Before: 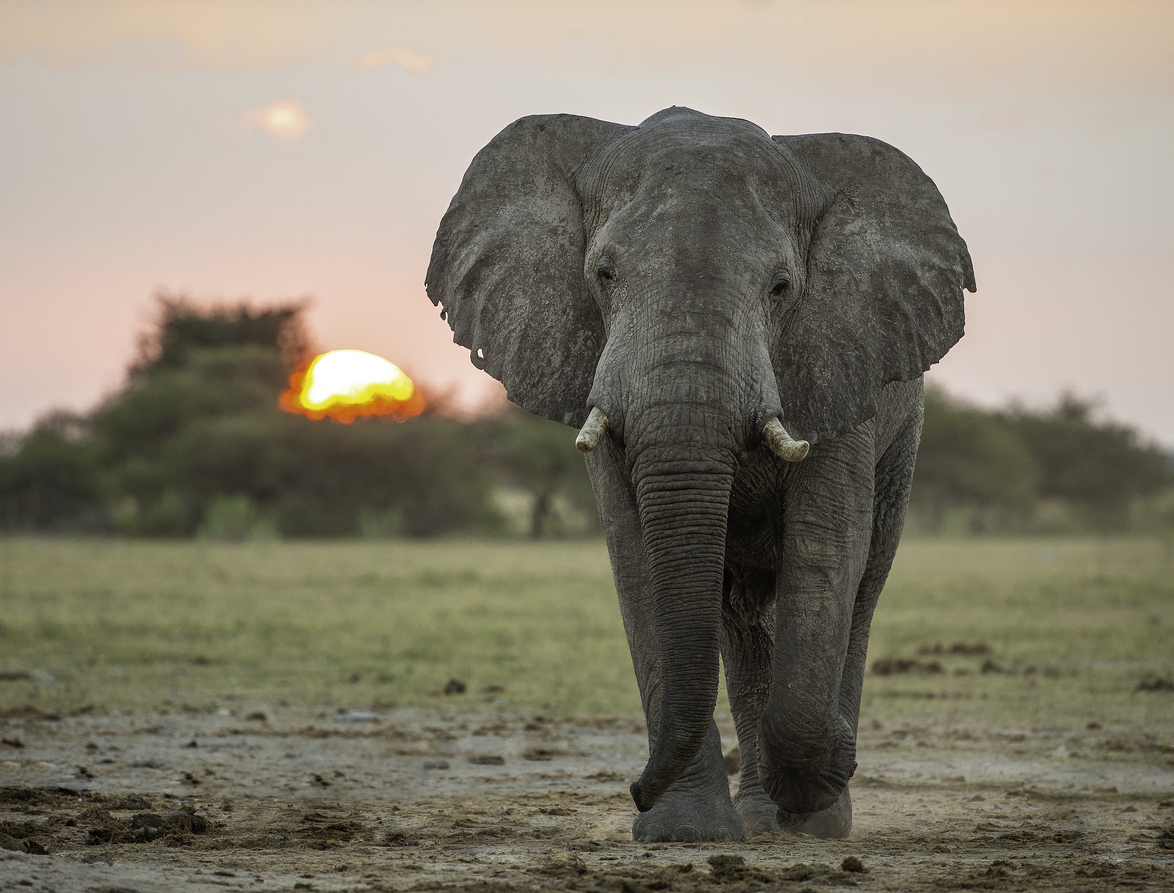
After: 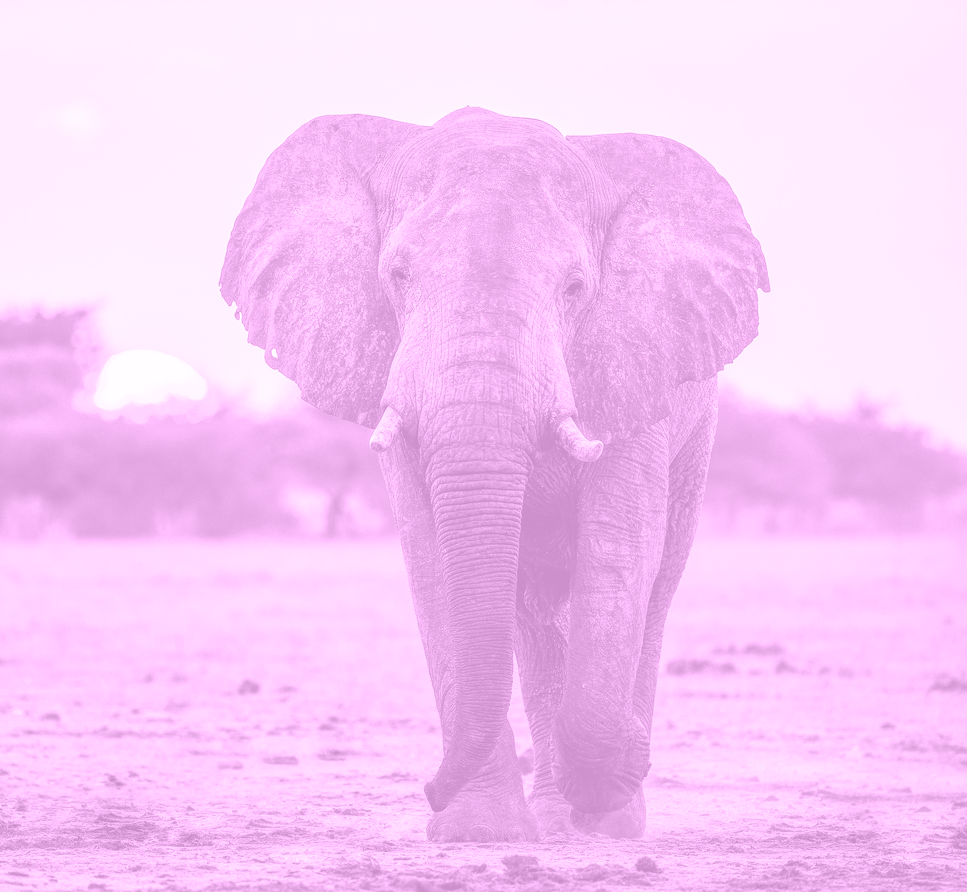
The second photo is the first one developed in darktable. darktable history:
crop: left 17.582%, bottom 0.031%
tone equalizer: -8 EV -1.08 EV, -7 EV -1.01 EV, -6 EV -0.867 EV, -5 EV -0.578 EV, -3 EV 0.578 EV, -2 EV 0.867 EV, -1 EV 1.01 EV, +0 EV 1.08 EV, edges refinement/feathering 500, mask exposure compensation -1.57 EV, preserve details no
local contrast: on, module defaults
color correction: highlights a* 1.12, highlights b* 24.26, shadows a* 15.58, shadows b* 24.26
colorize: hue 331.2°, saturation 69%, source mix 30.28%, lightness 69.02%, version 1
